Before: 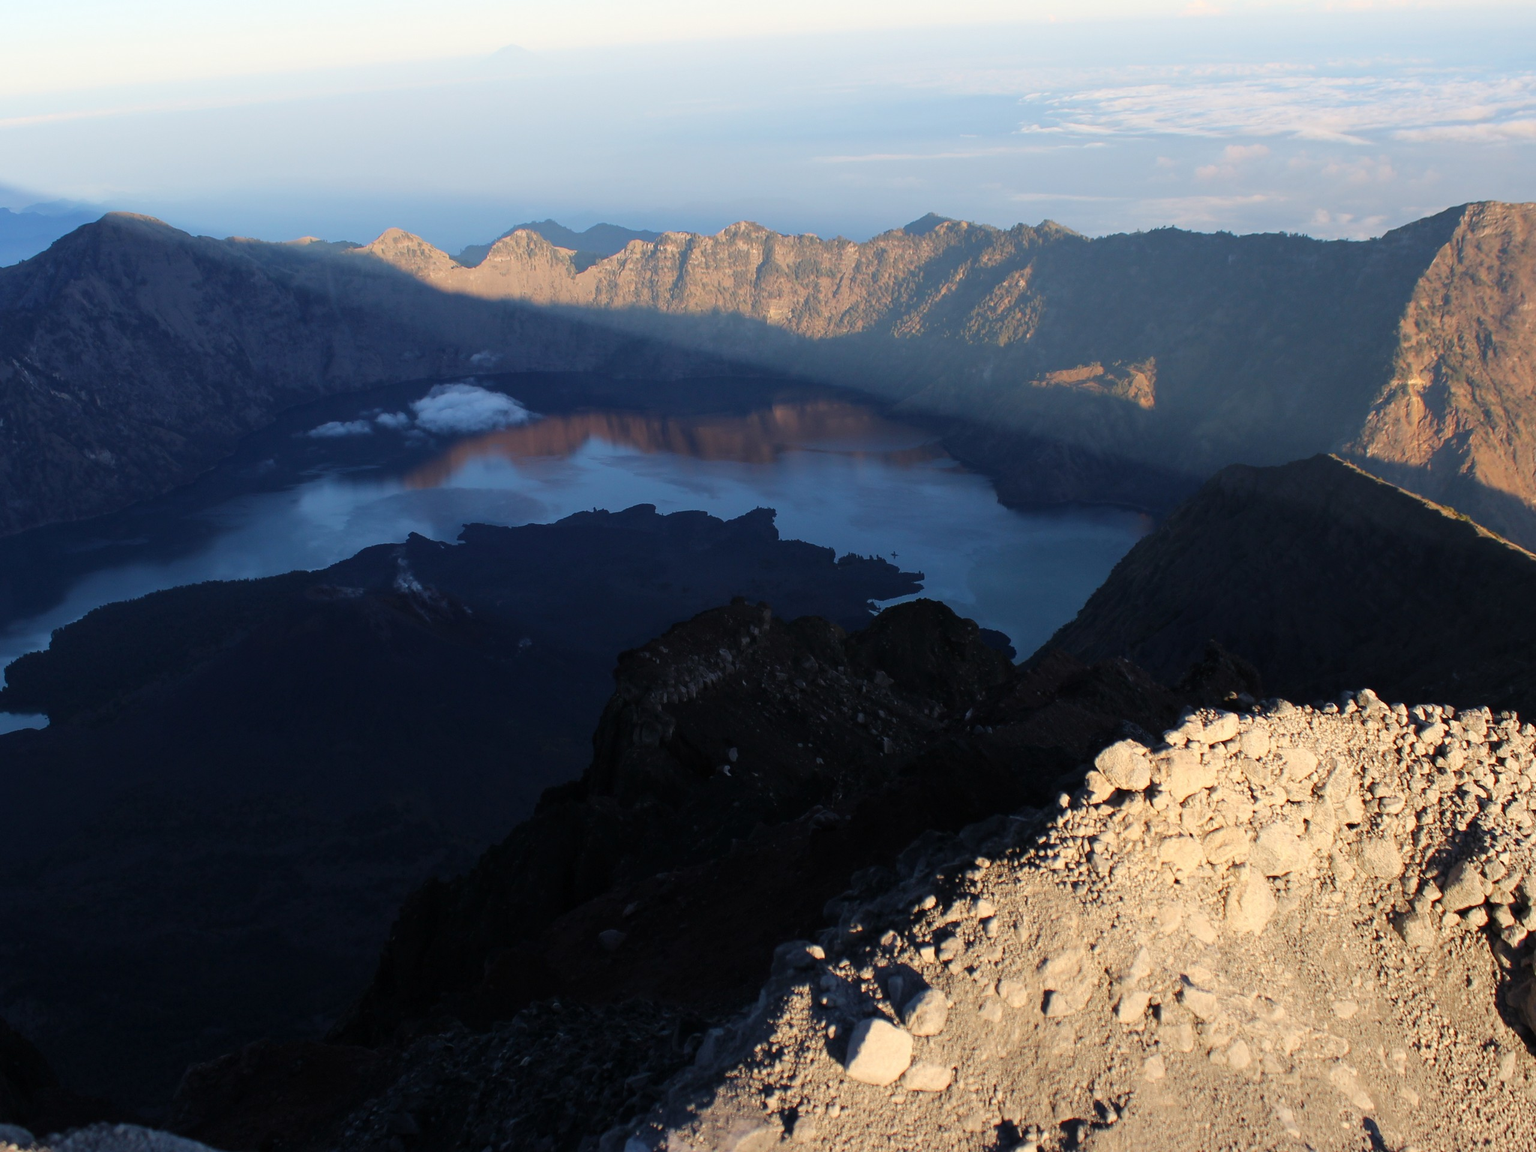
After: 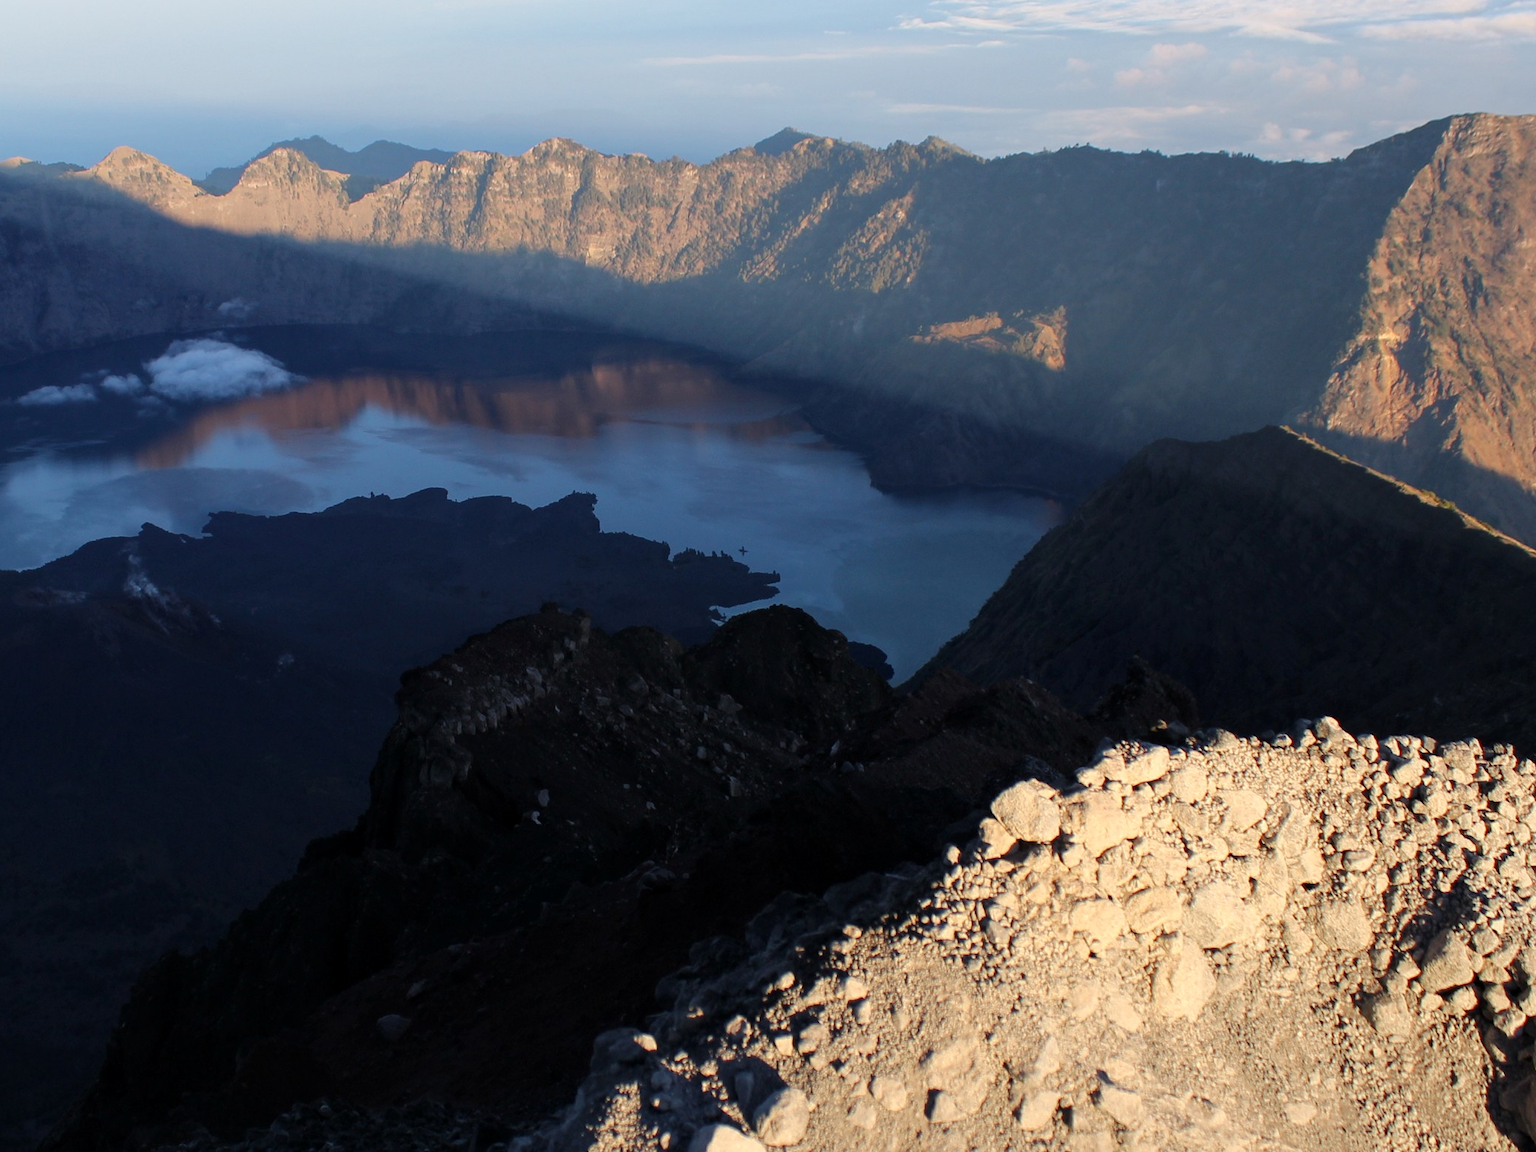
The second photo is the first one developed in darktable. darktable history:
crop: left 19.159%, top 9.58%, bottom 9.58%
local contrast: highlights 100%, shadows 100%, detail 120%, midtone range 0.2
